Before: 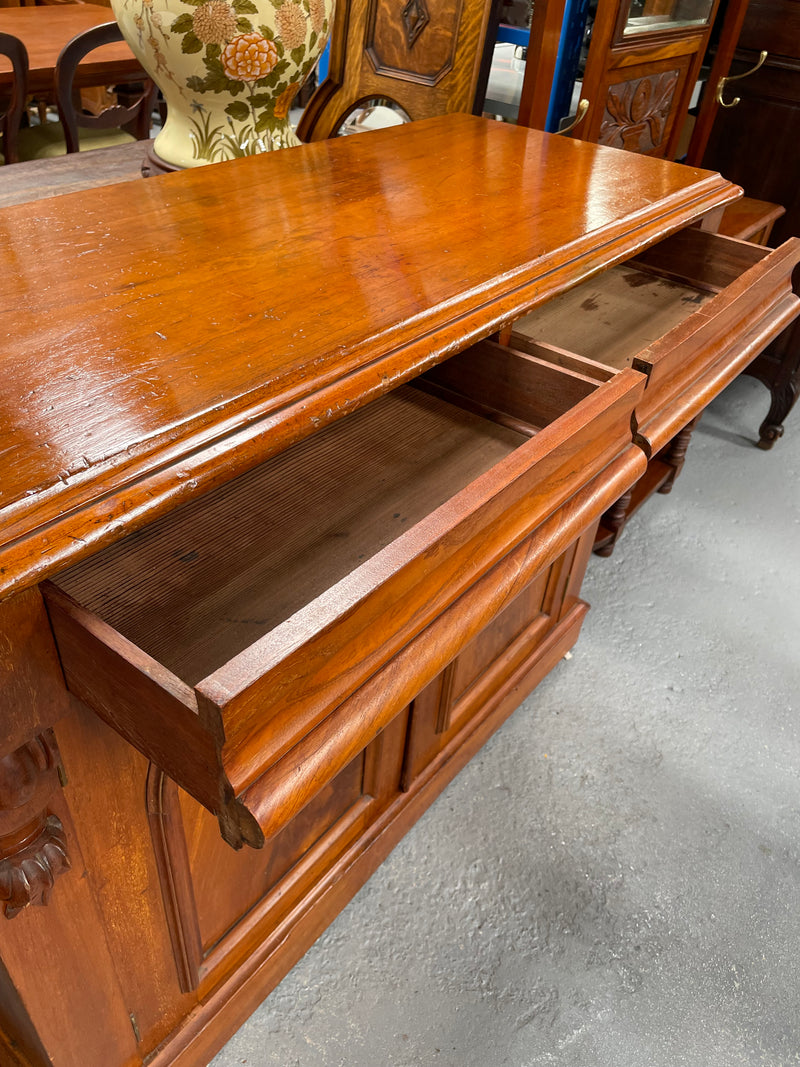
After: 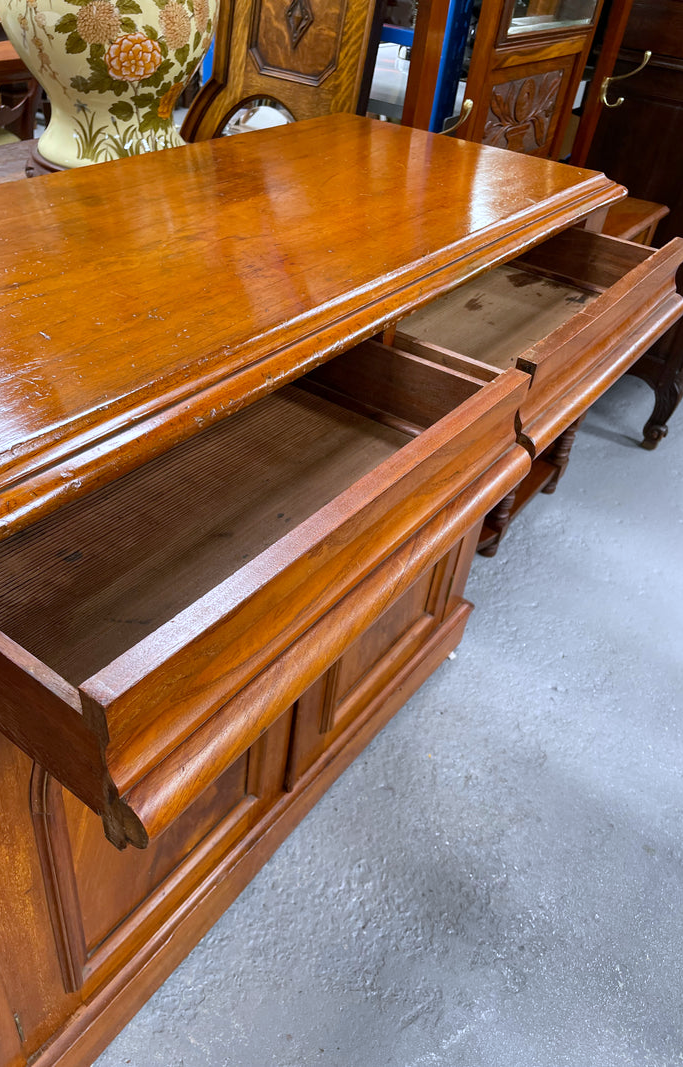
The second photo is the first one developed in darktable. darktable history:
white balance: red 0.948, green 1.02, blue 1.176
crop and rotate: left 14.584%
